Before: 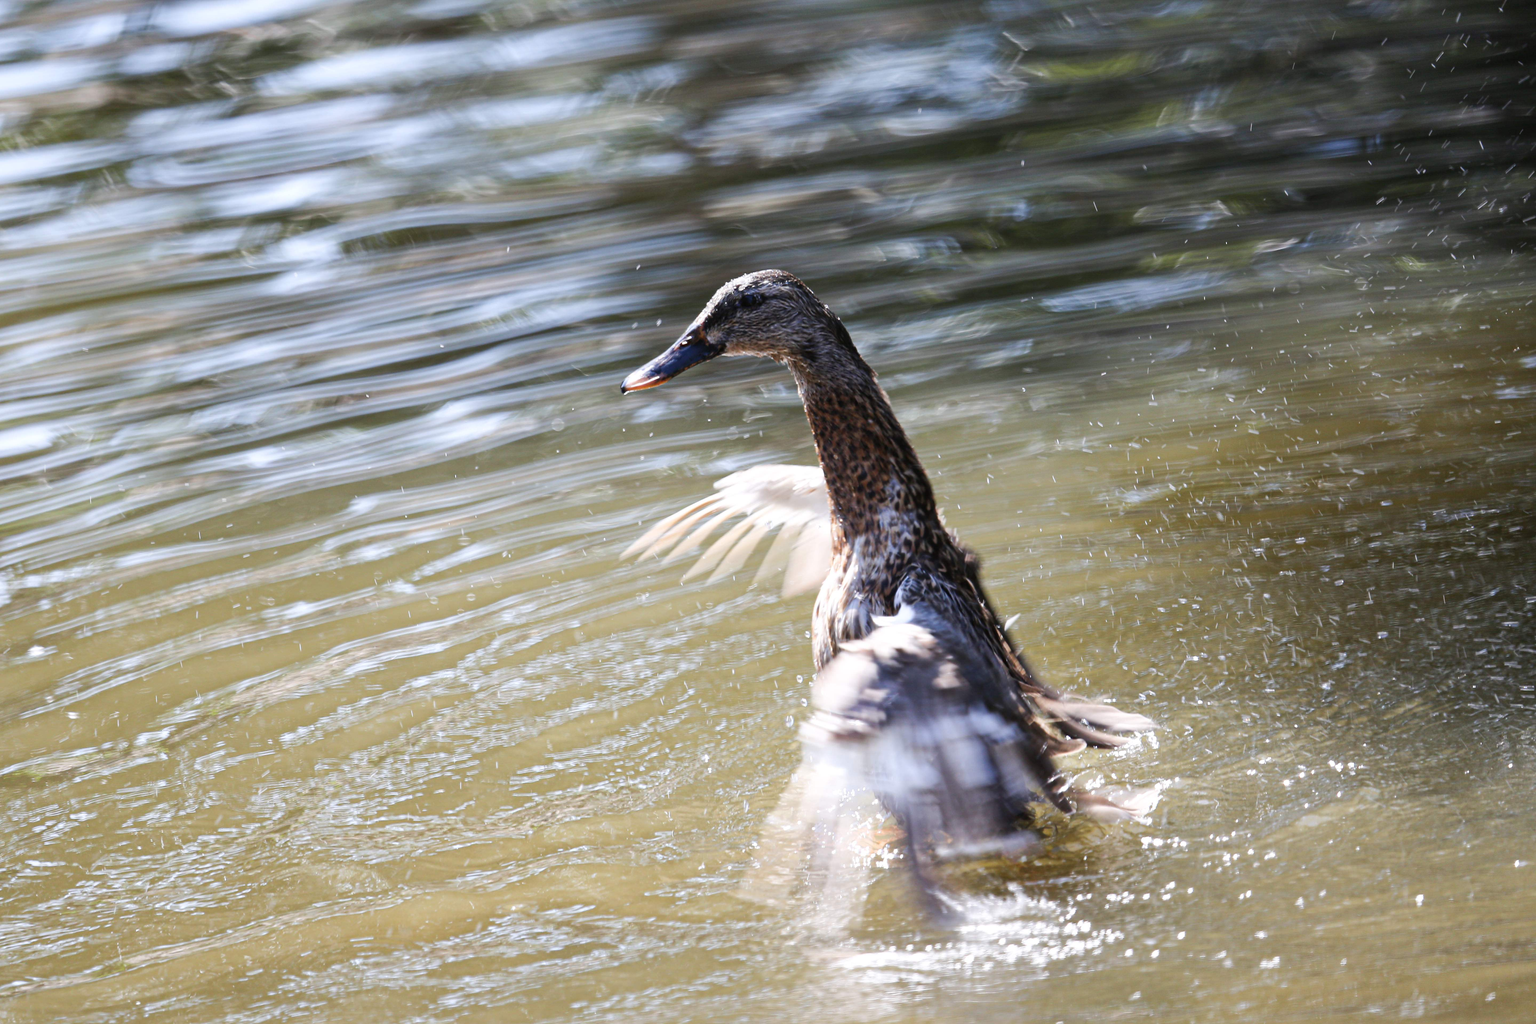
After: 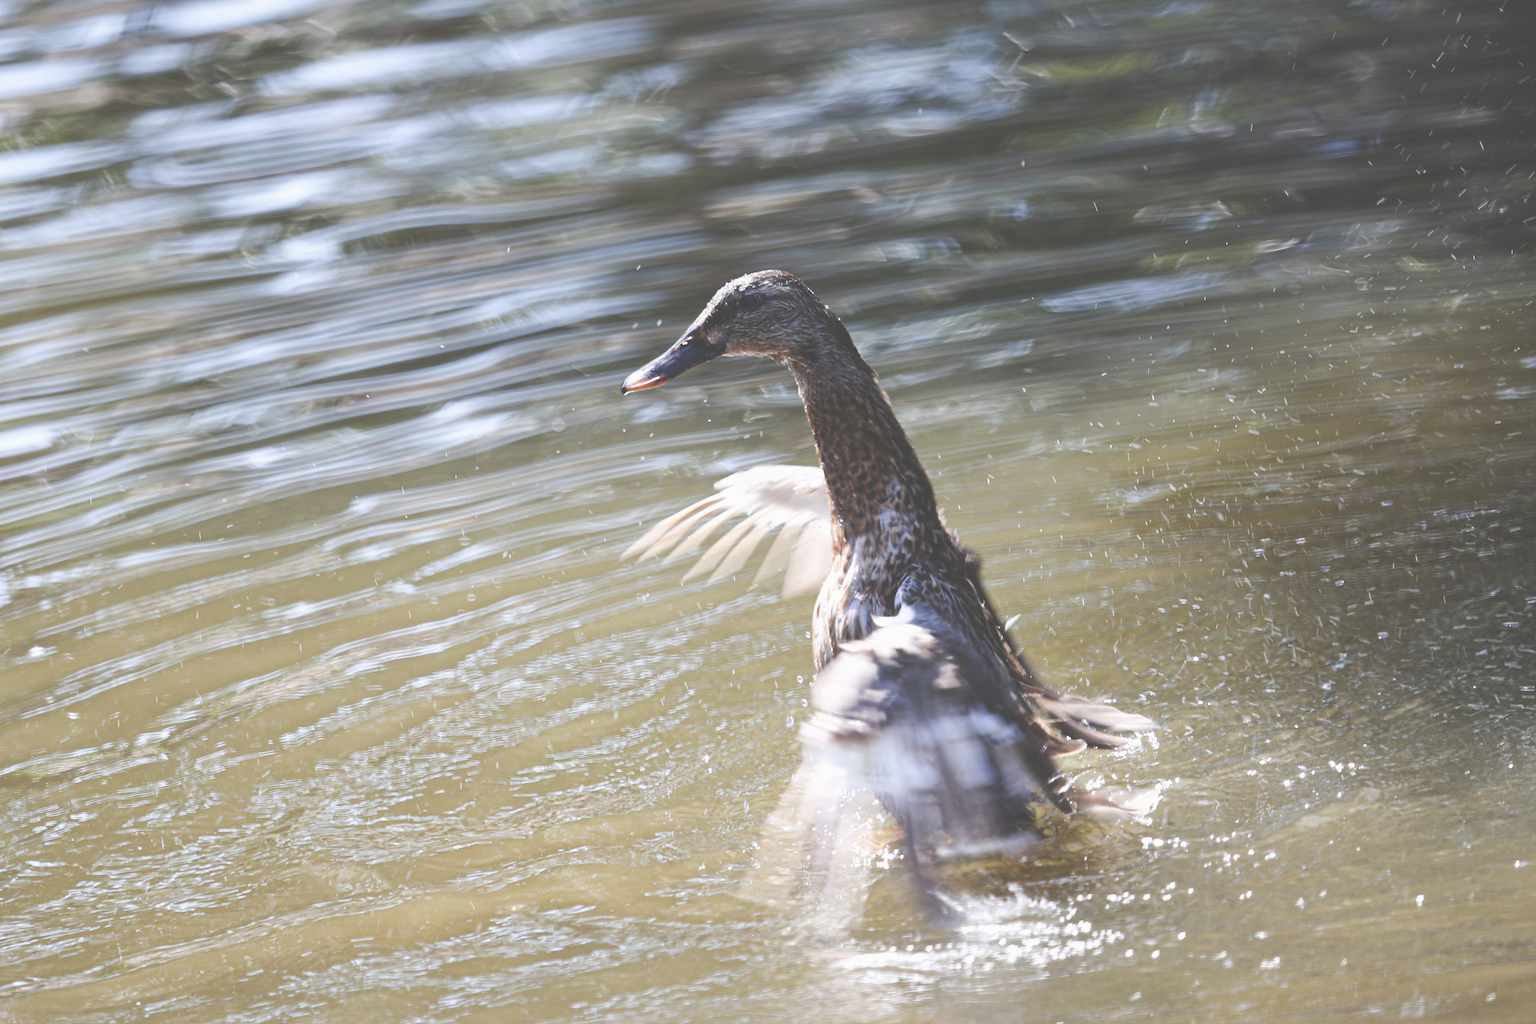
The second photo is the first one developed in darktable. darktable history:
exposure: black level correction -0.062, exposure -0.05 EV, compensate highlight preservation false
contrast brightness saturation: saturation -0.049
